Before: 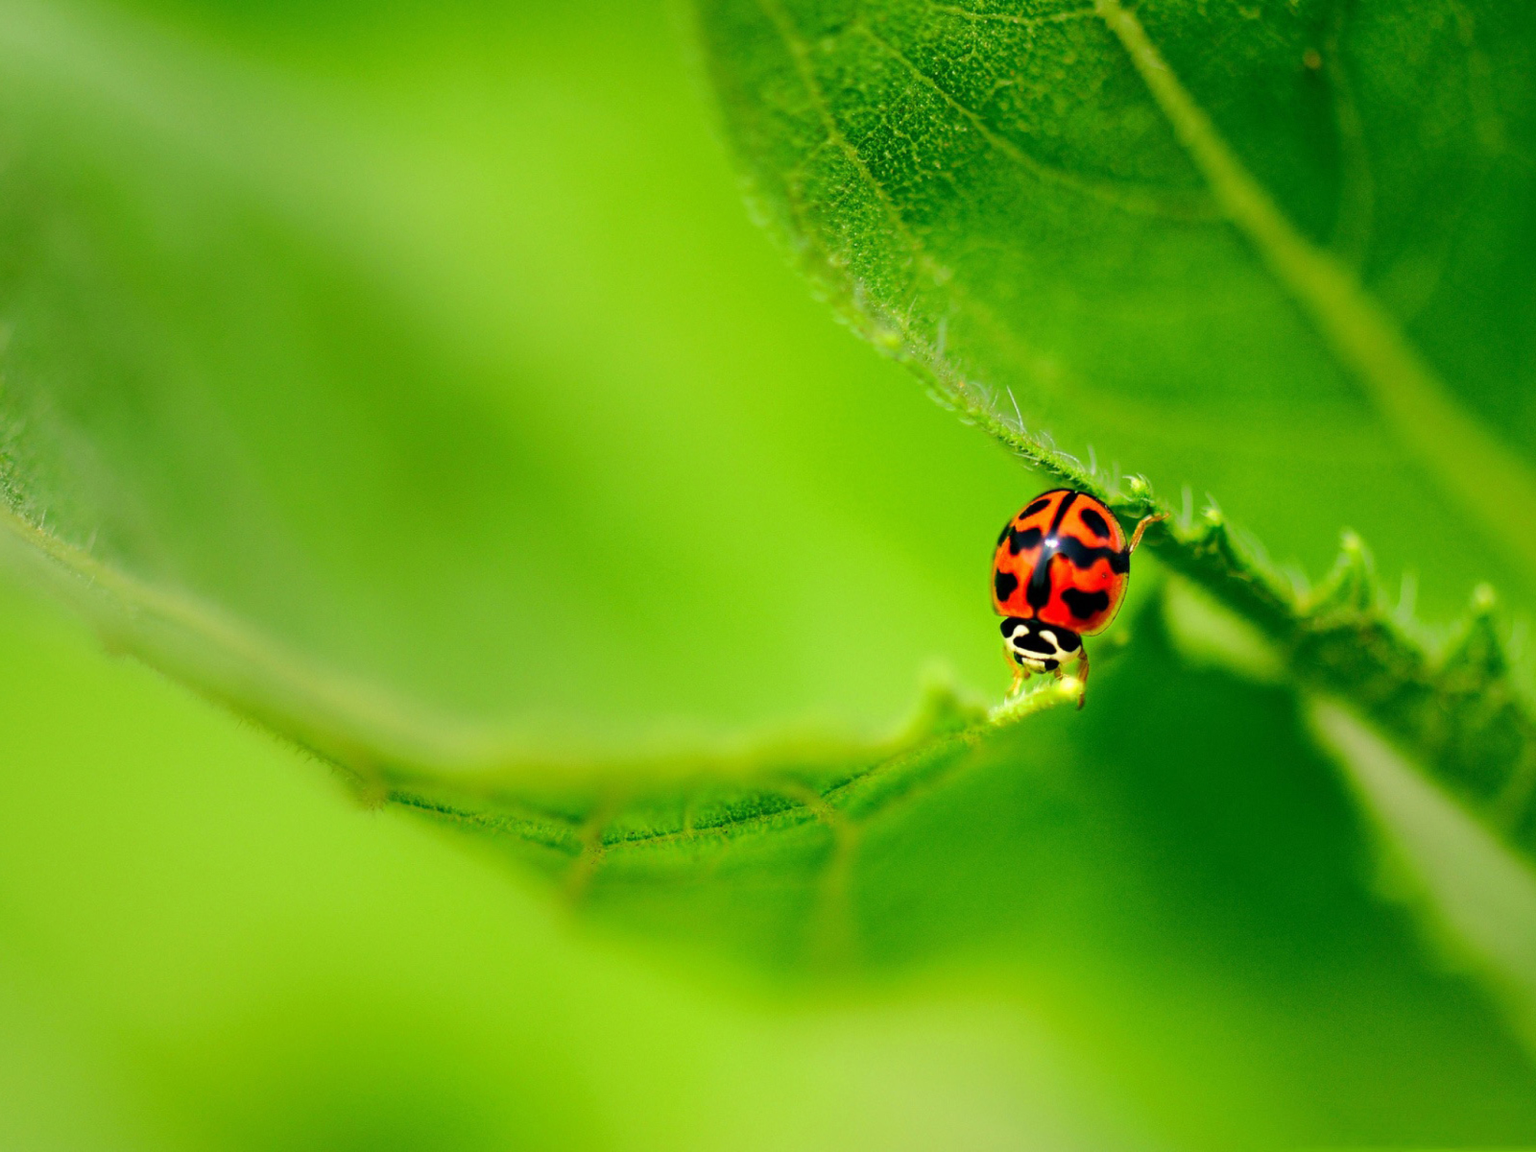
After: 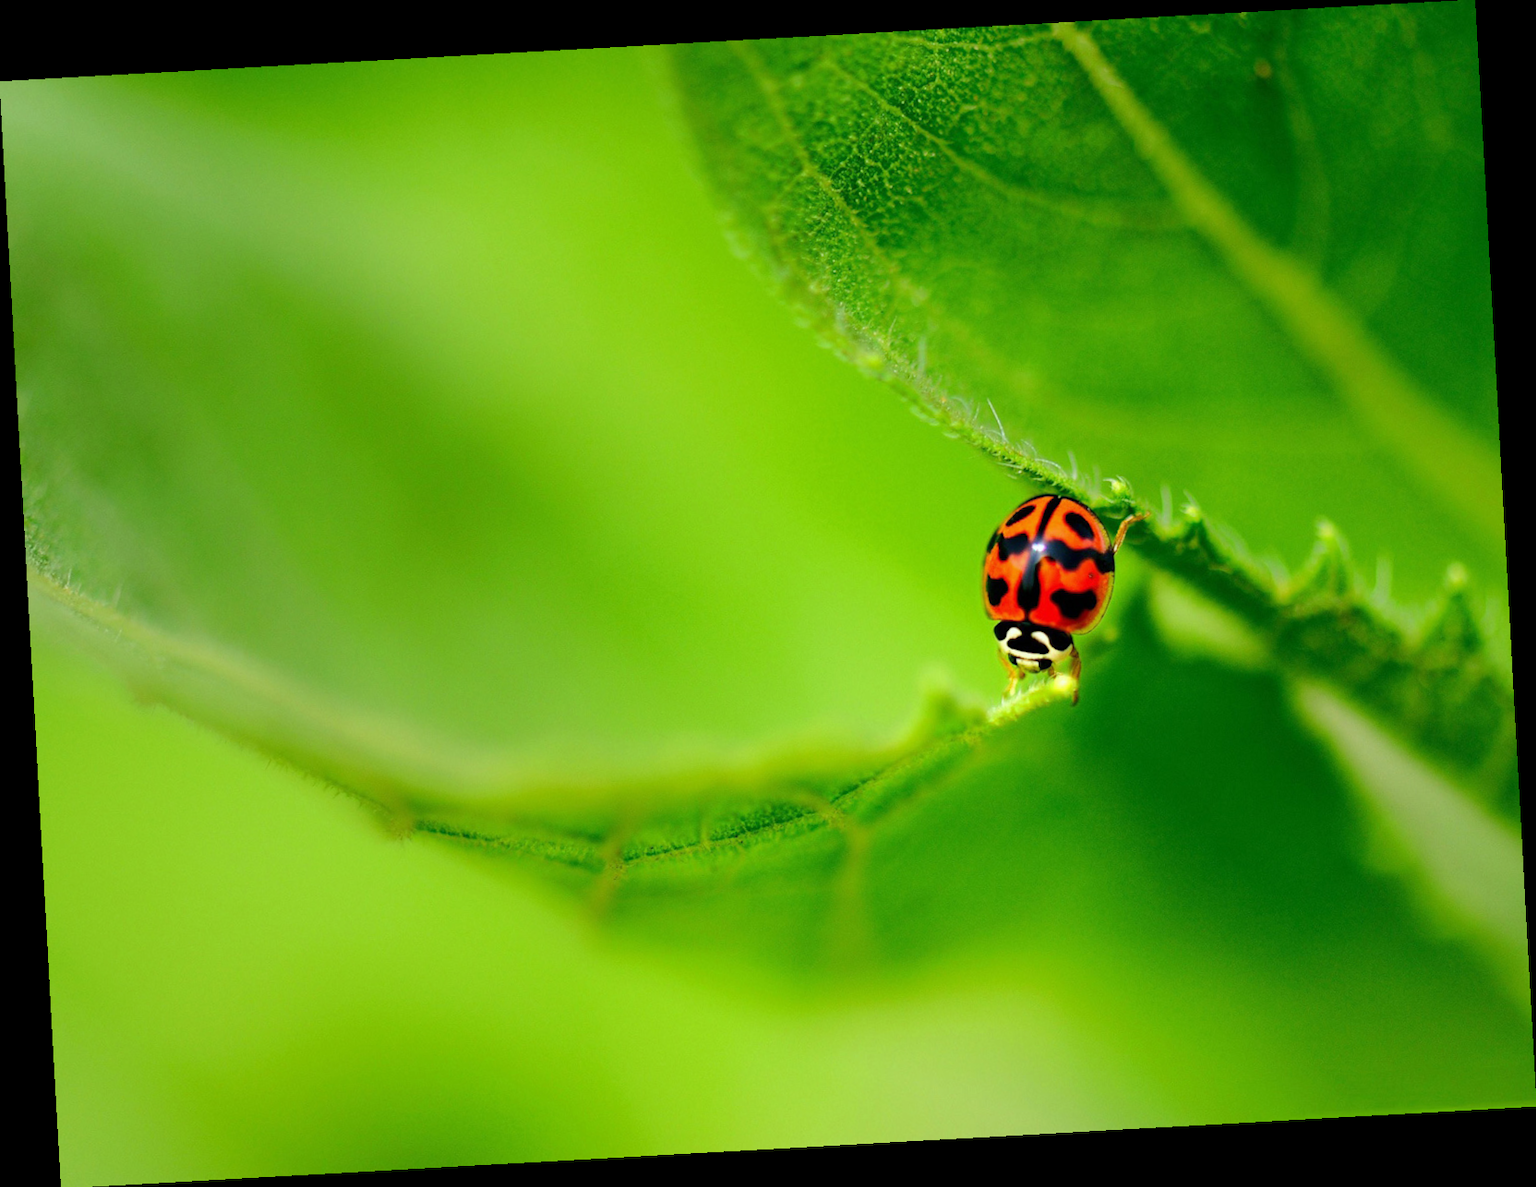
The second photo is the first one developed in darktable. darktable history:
rotate and perspective: rotation -3.18°, automatic cropping off
white balance: red 0.976, blue 1.04
